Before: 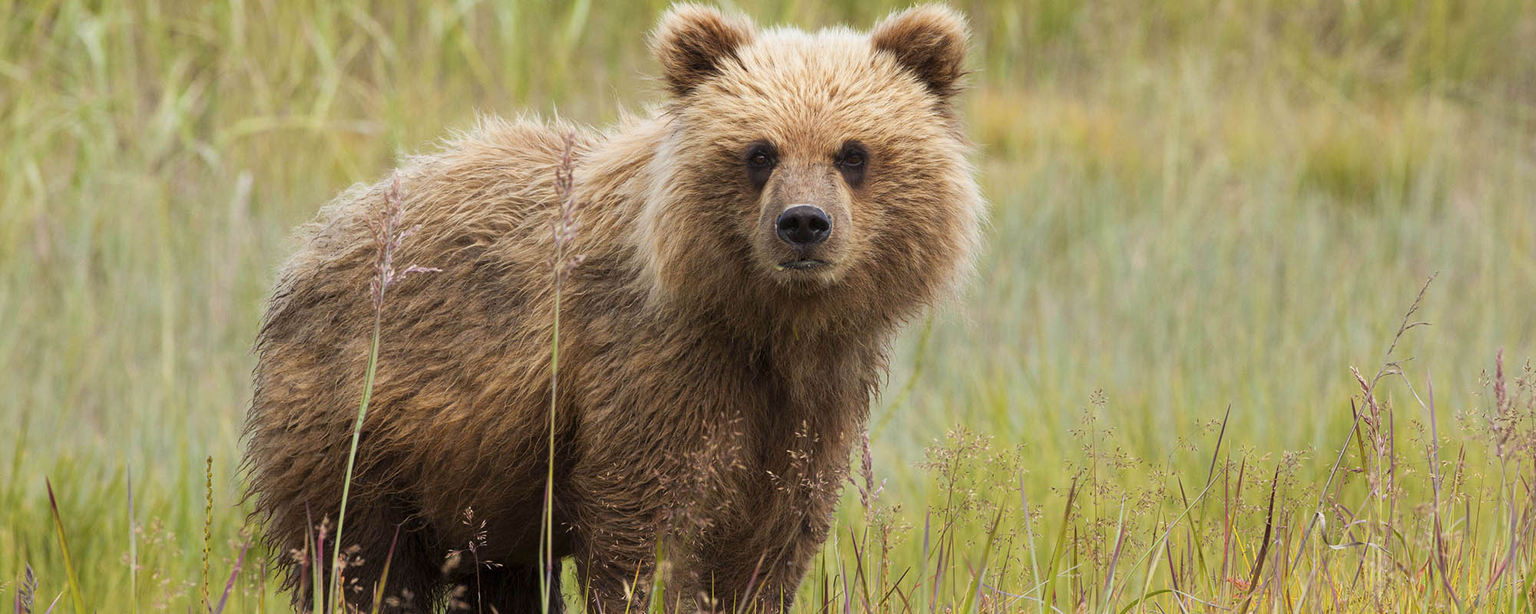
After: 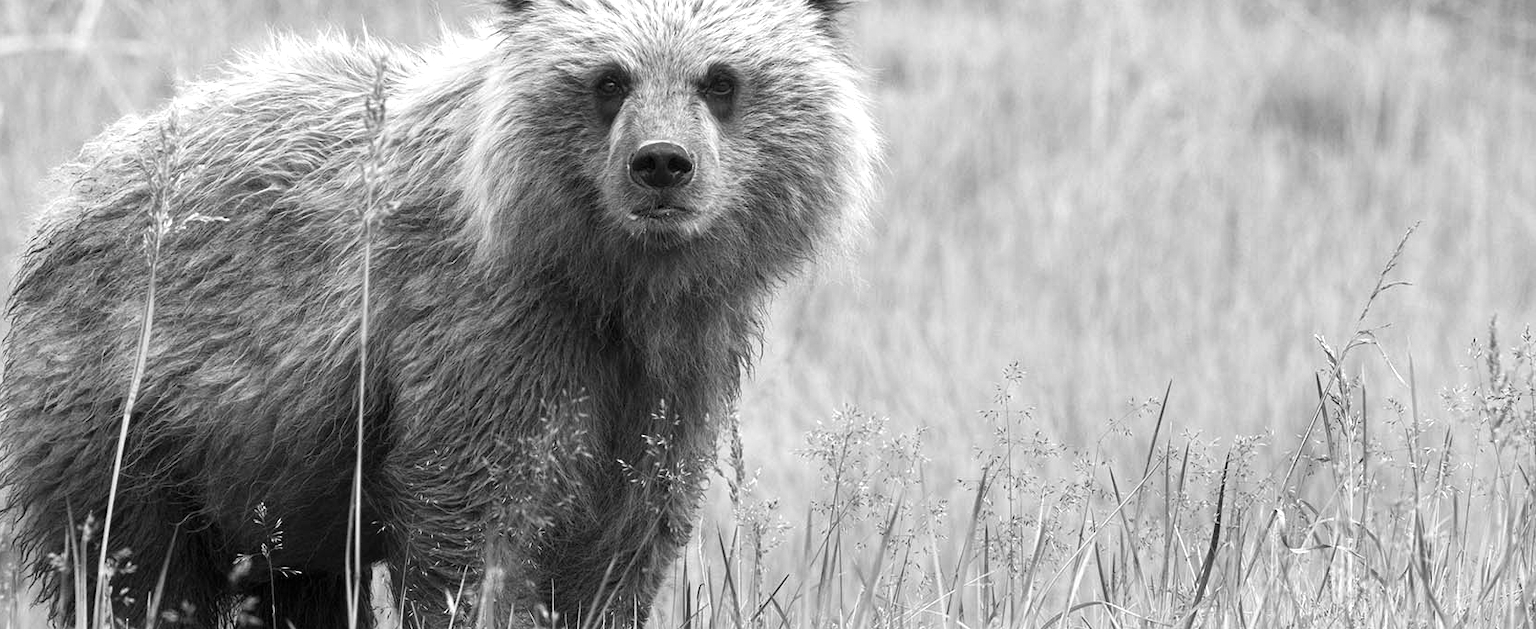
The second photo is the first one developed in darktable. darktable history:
color balance: contrast 8.5%, output saturation 105%
crop: left 16.315%, top 14.246%
exposure: exposure 0.496 EV, compensate highlight preservation false
monochrome: a 2.21, b -1.33, size 2.2
color correction: highlights a* -0.95, highlights b* 4.5, shadows a* 3.55
